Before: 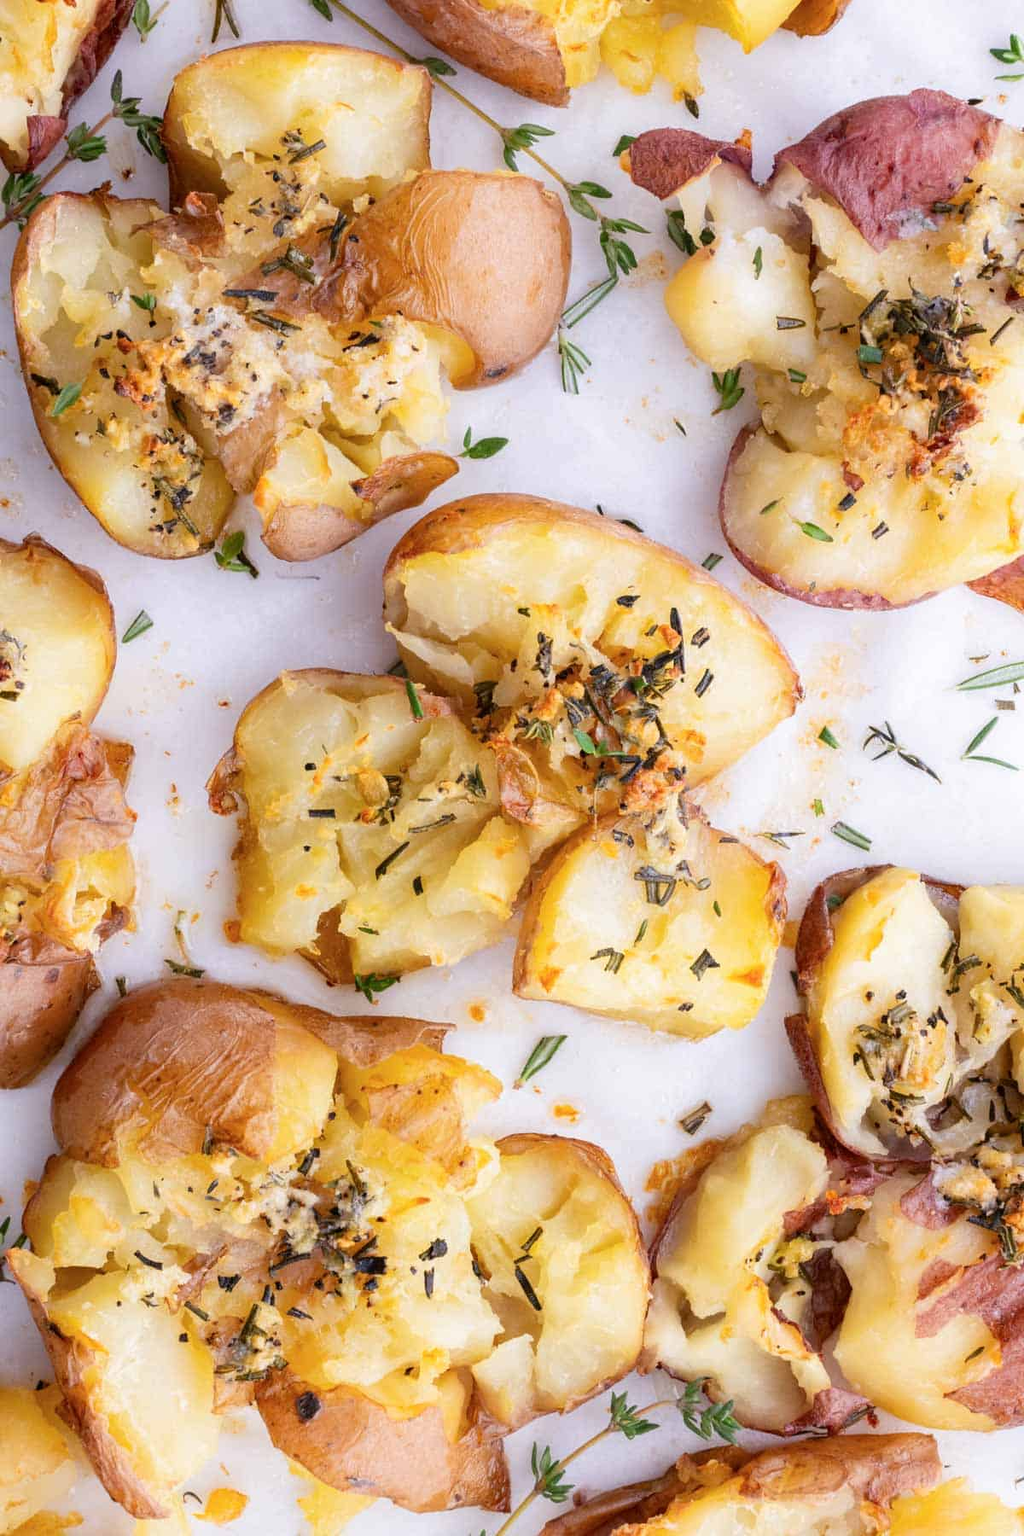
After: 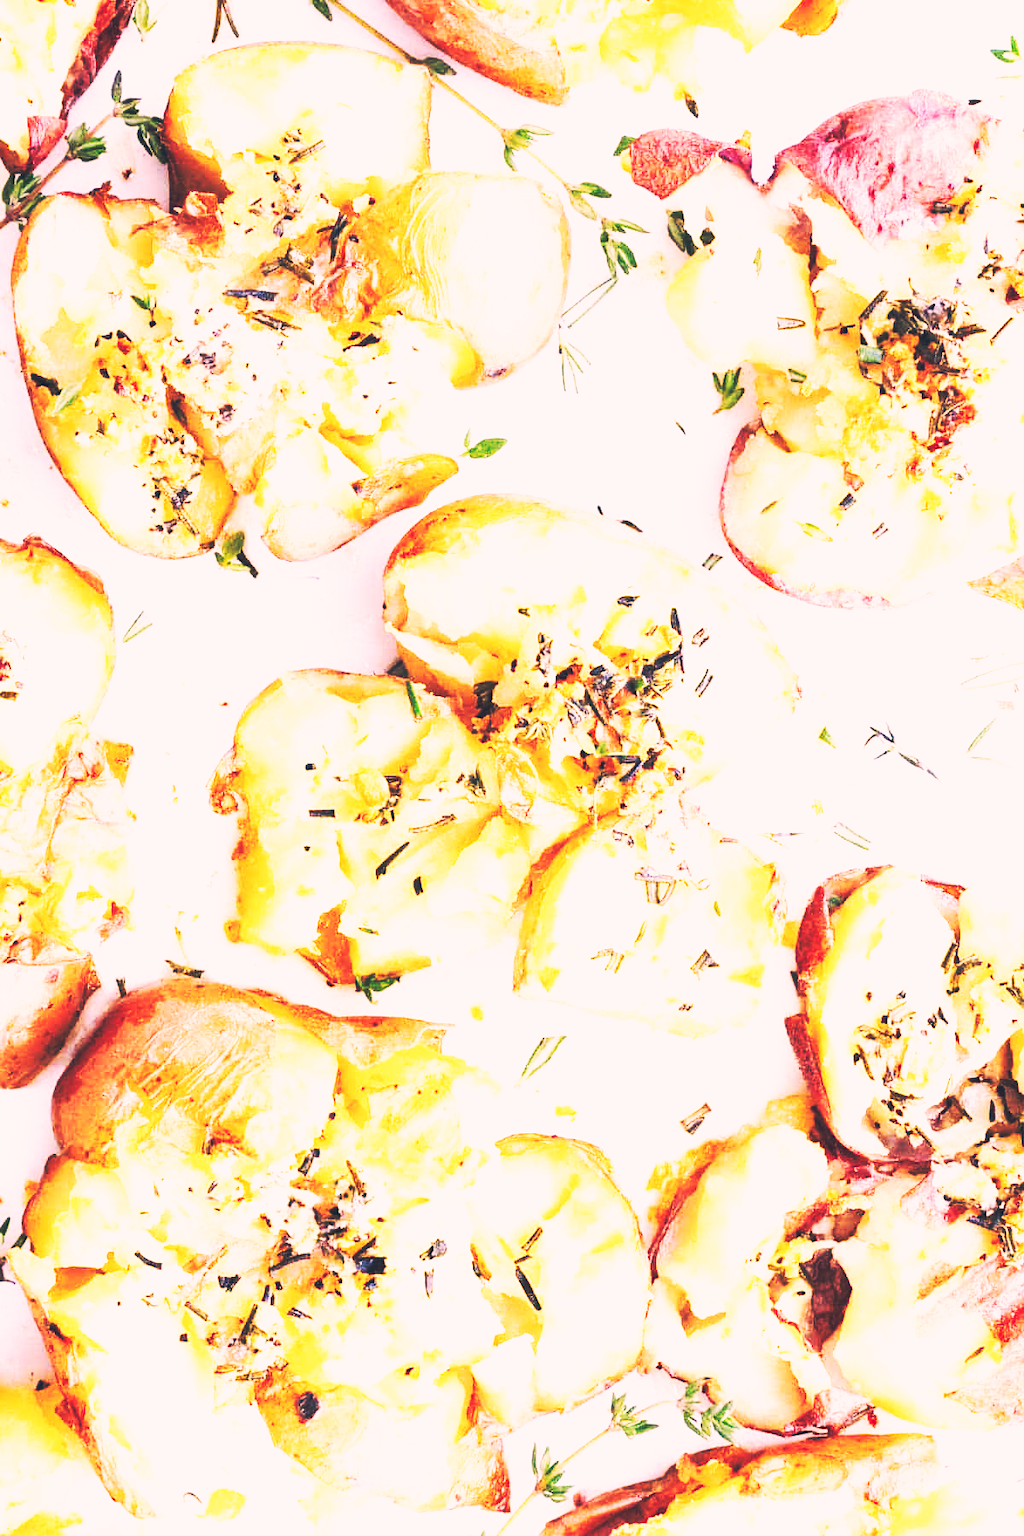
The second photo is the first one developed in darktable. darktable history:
exposure: black level correction 0, exposure 0.682 EV, compensate exposure bias true, compensate highlight preservation false
color correction: highlights a* 14.22, highlights b* 6.06, shadows a* -5.23, shadows b* -15.31, saturation 0.849
base curve: curves: ch0 [(0, 0.015) (0.085, 0.116) (0.134, 0.298) (0.19, 0.545) (0.296, 0.764) (0.599, 0.982) (1, 1)], preserve colors none
